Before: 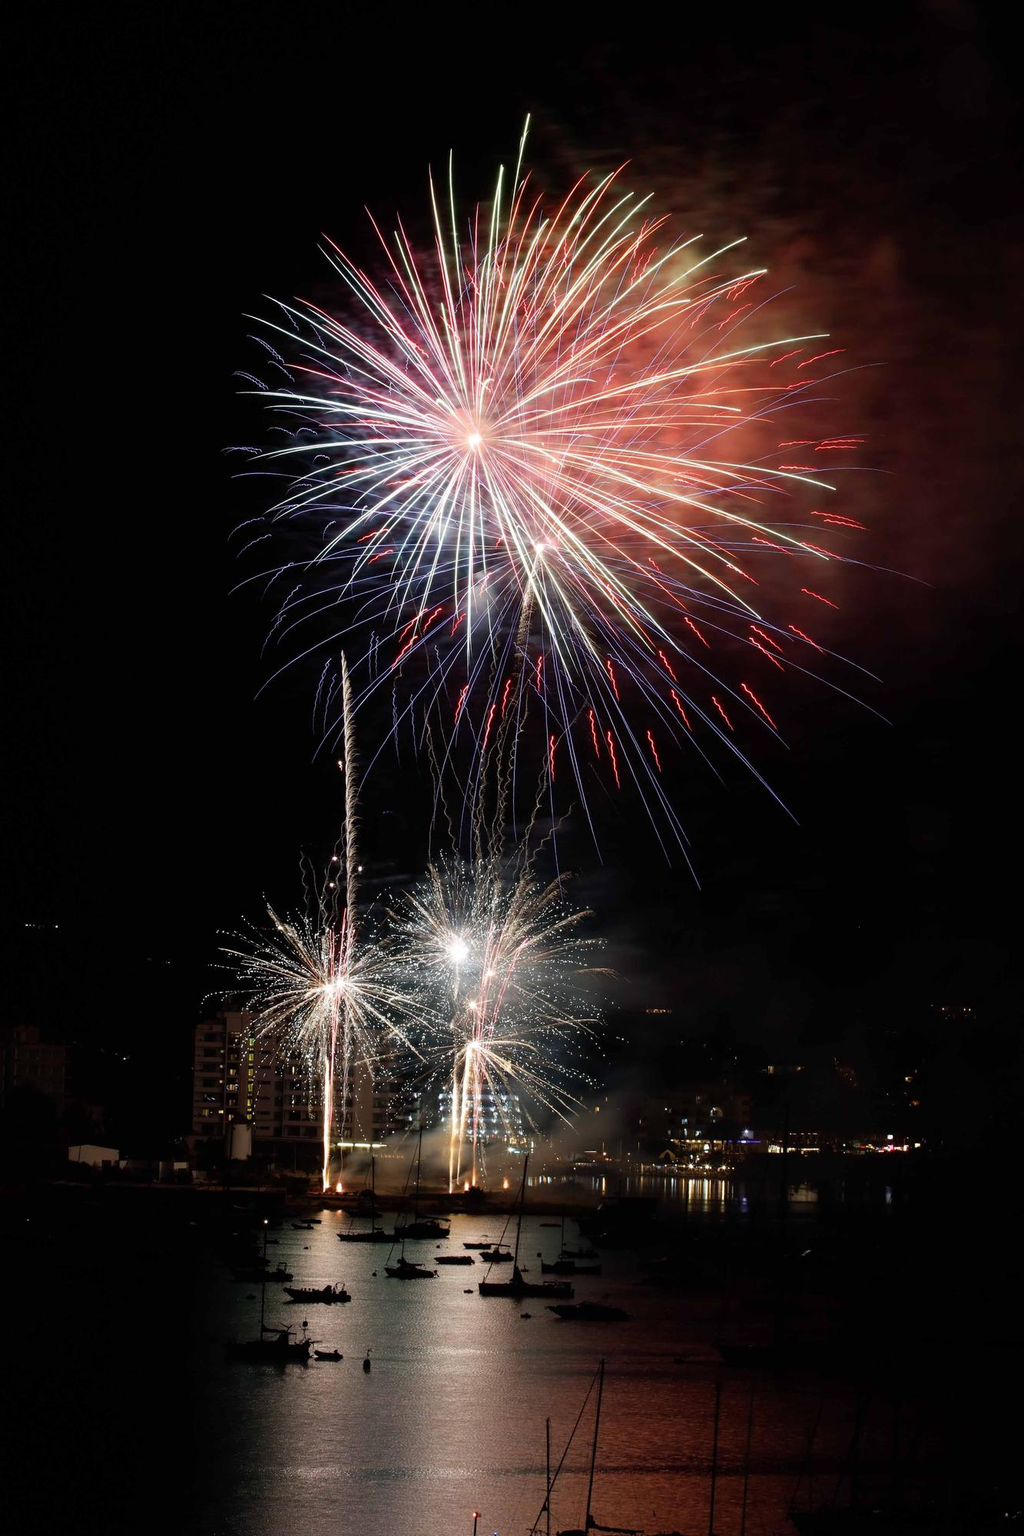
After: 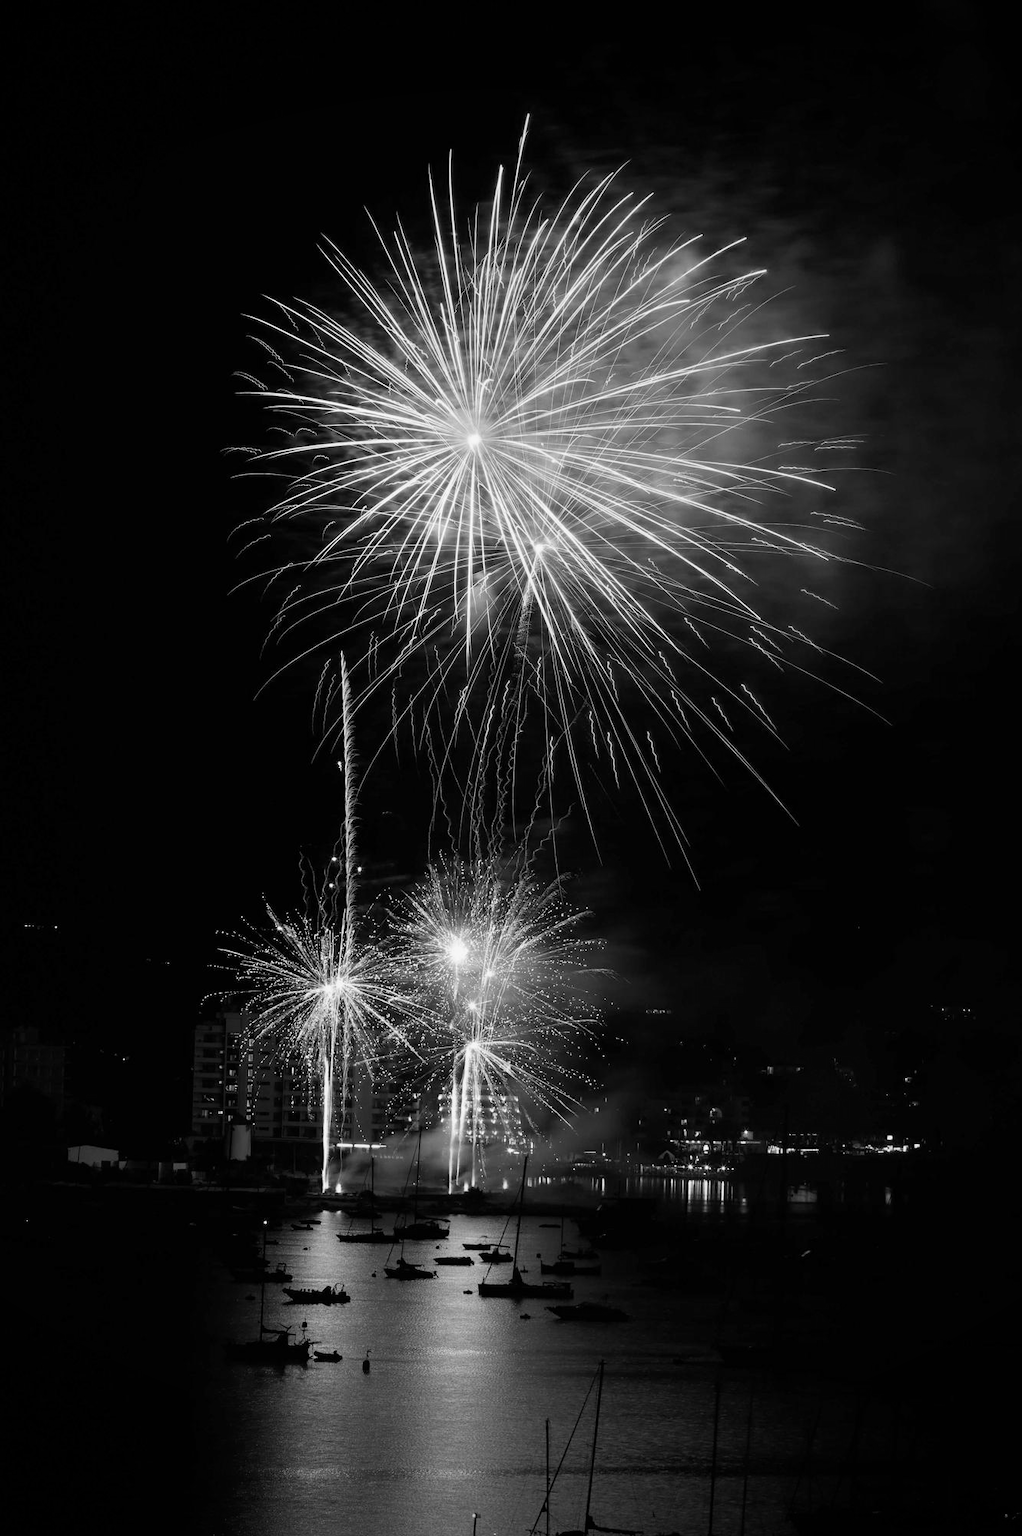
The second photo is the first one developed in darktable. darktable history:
crop and rotate: left 0.126%
color calibration: output gray [0.21, 0.42, 0.37, 0], gray › normalize channels true, illuminant same as pipeline (D50), adaptation XYZ, x 0.346, y 0.359, gamut compression 0
vignetting: fall-off start 88.53%, fall-off radius 44.2%, saturation 0.376, width/height ratio 1.161
